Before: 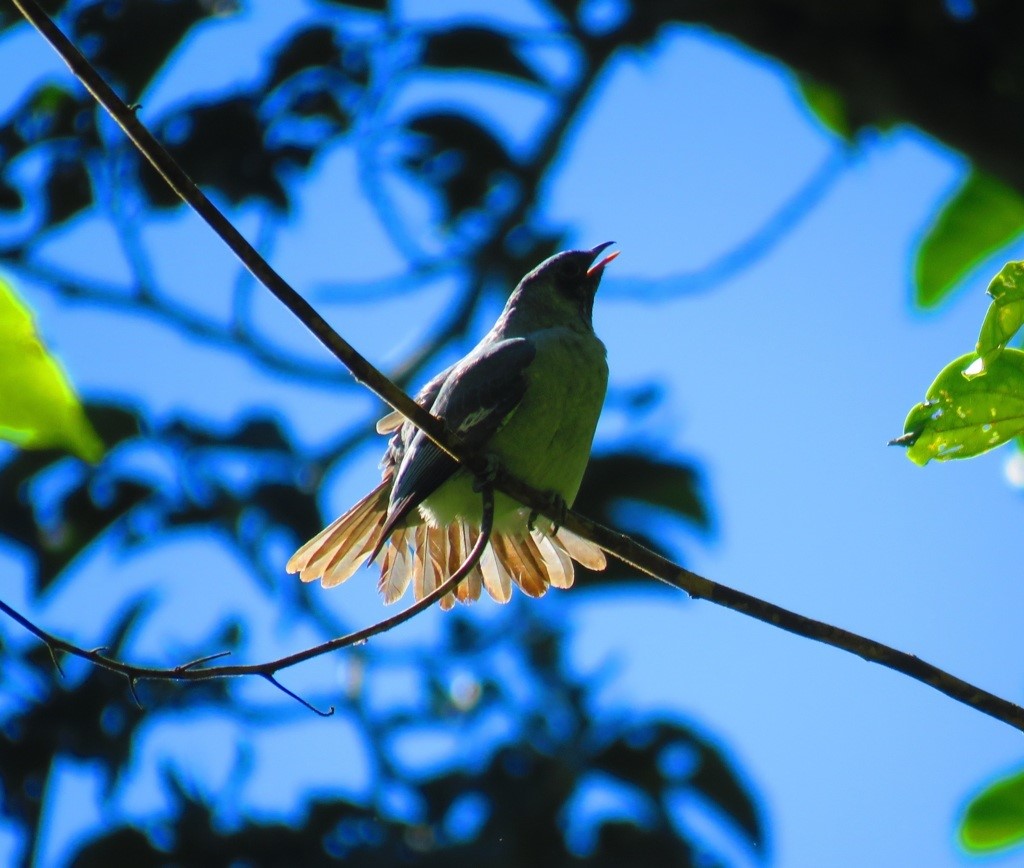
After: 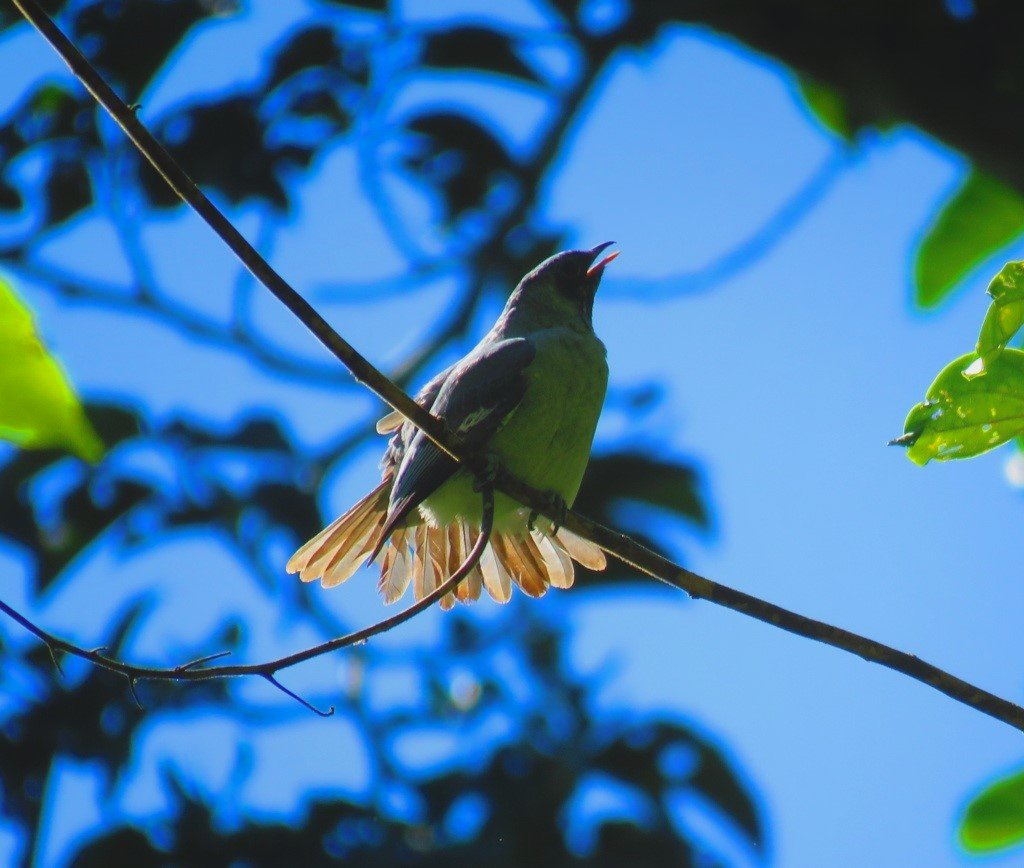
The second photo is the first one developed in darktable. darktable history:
local contrast: highlights 68%, shadows 65%, detail 82%, midtone range 0.329
